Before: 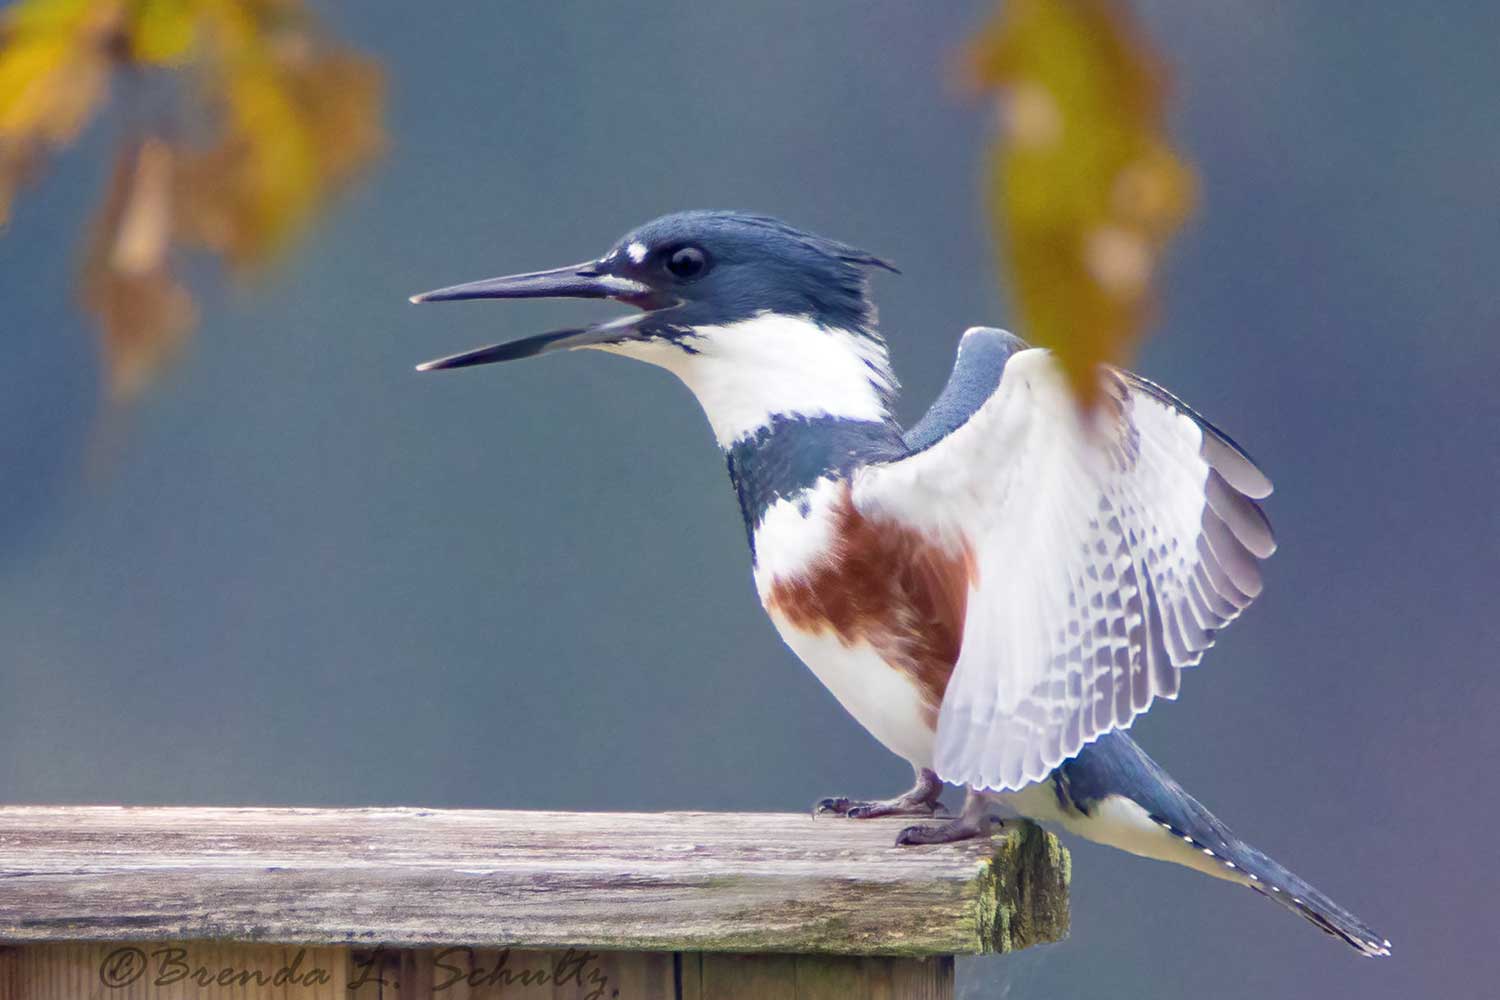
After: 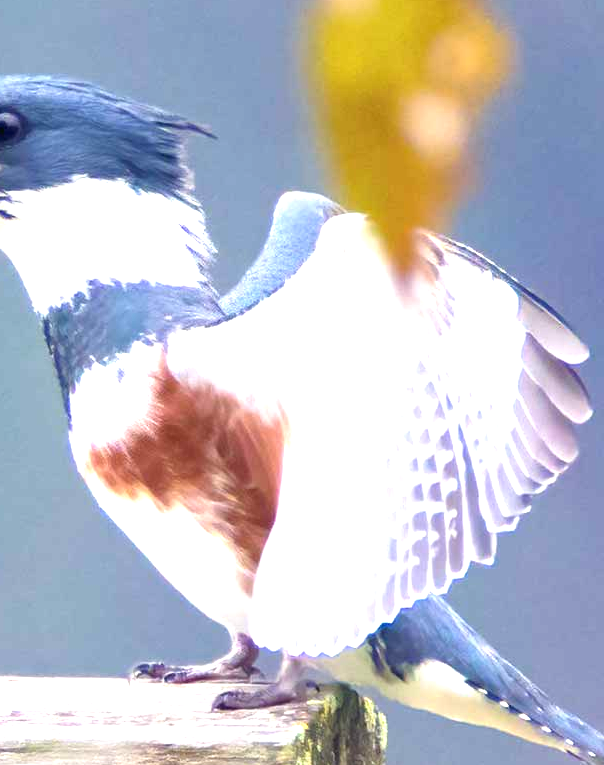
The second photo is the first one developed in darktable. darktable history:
exposure: black level correction 0, exposure 1.289 EV, compensate exposure bias true, compensate highlight preservation false
crop: left 45.618%, top 13.594%, right 14.113%, bottom 9.839%
